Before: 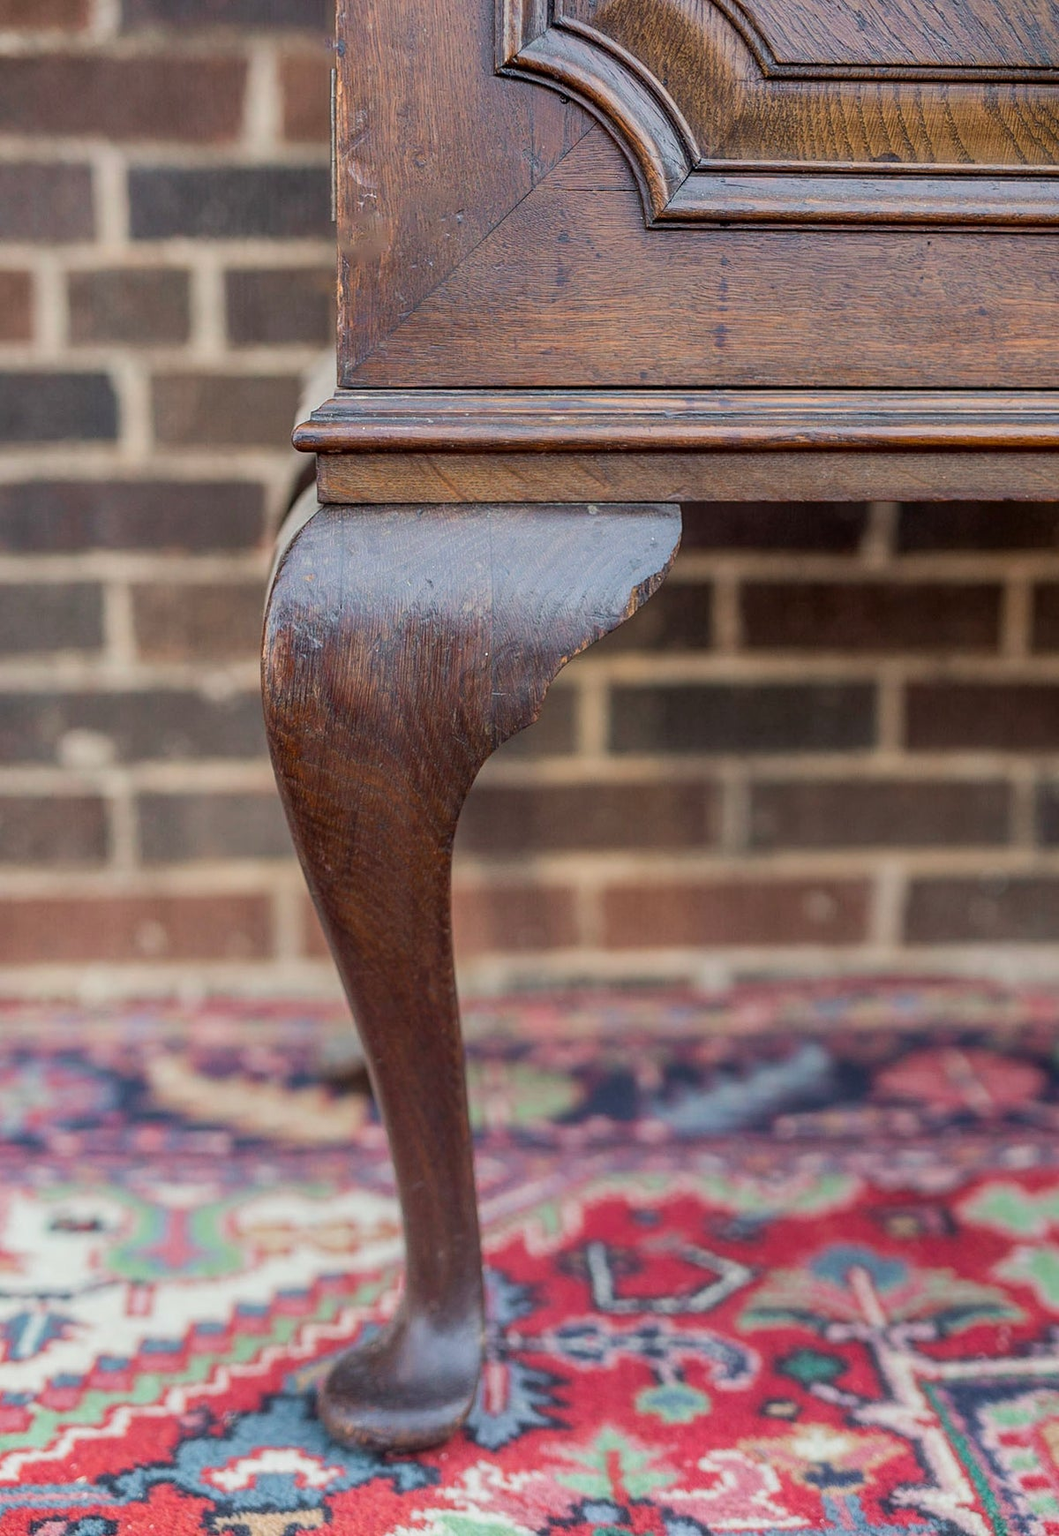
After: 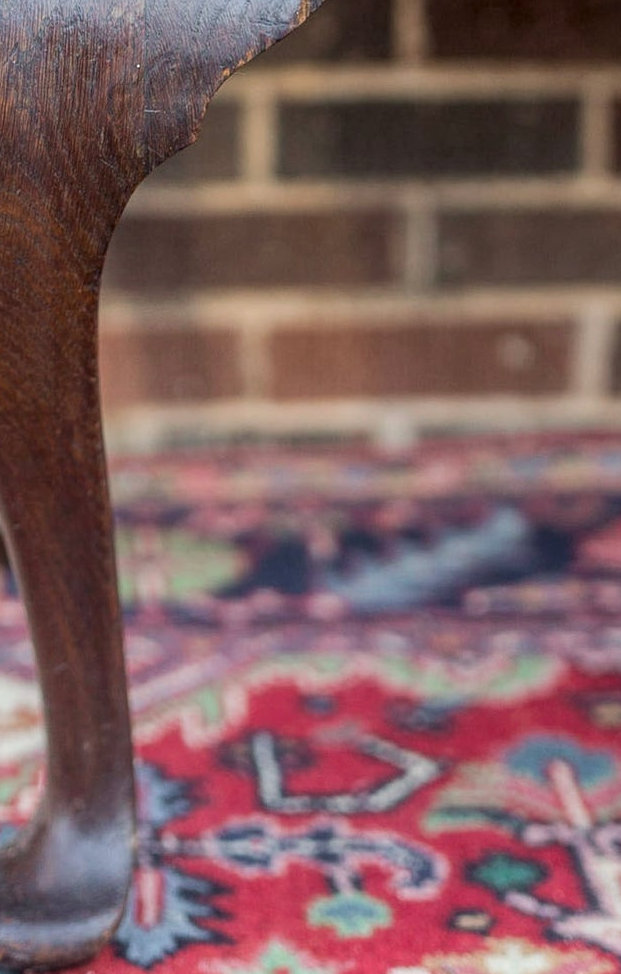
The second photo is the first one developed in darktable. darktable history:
crop: left 34.479%, top 38.822%, right 13.718%, bottom 5.172%
local contrast: highlights 100%, shadows 100%, detail 131%, midtone range 0.2
